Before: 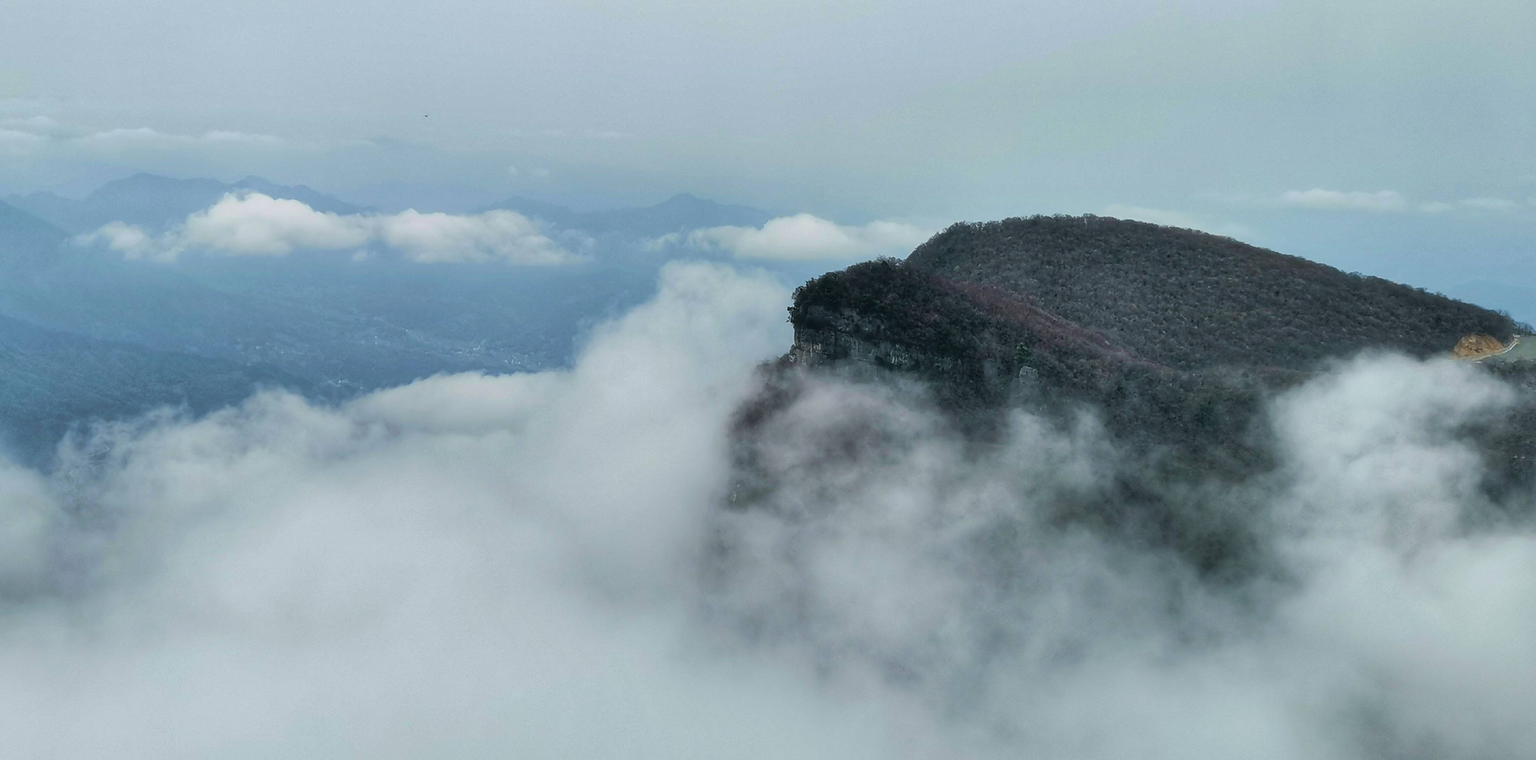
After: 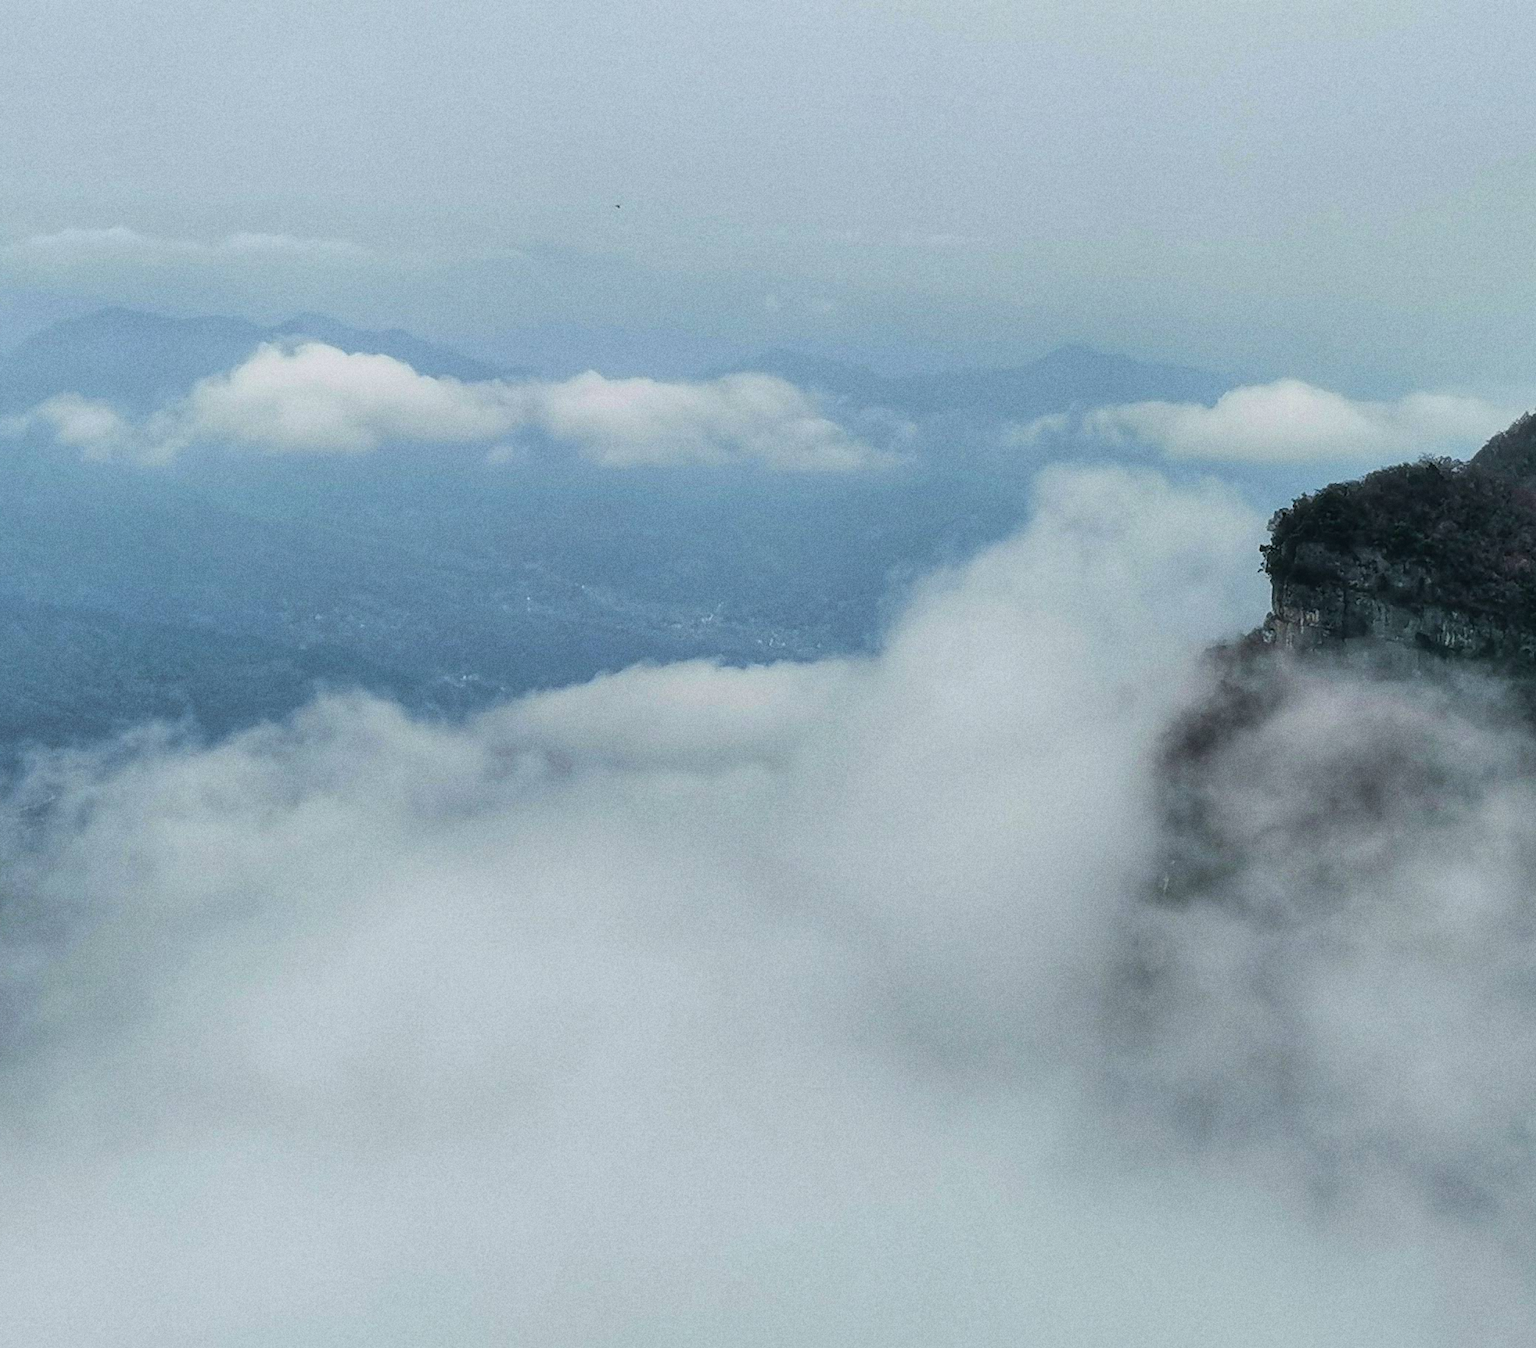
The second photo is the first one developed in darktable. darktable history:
crop: left 5.114%, right 38.589%
grain: on, module defaults
